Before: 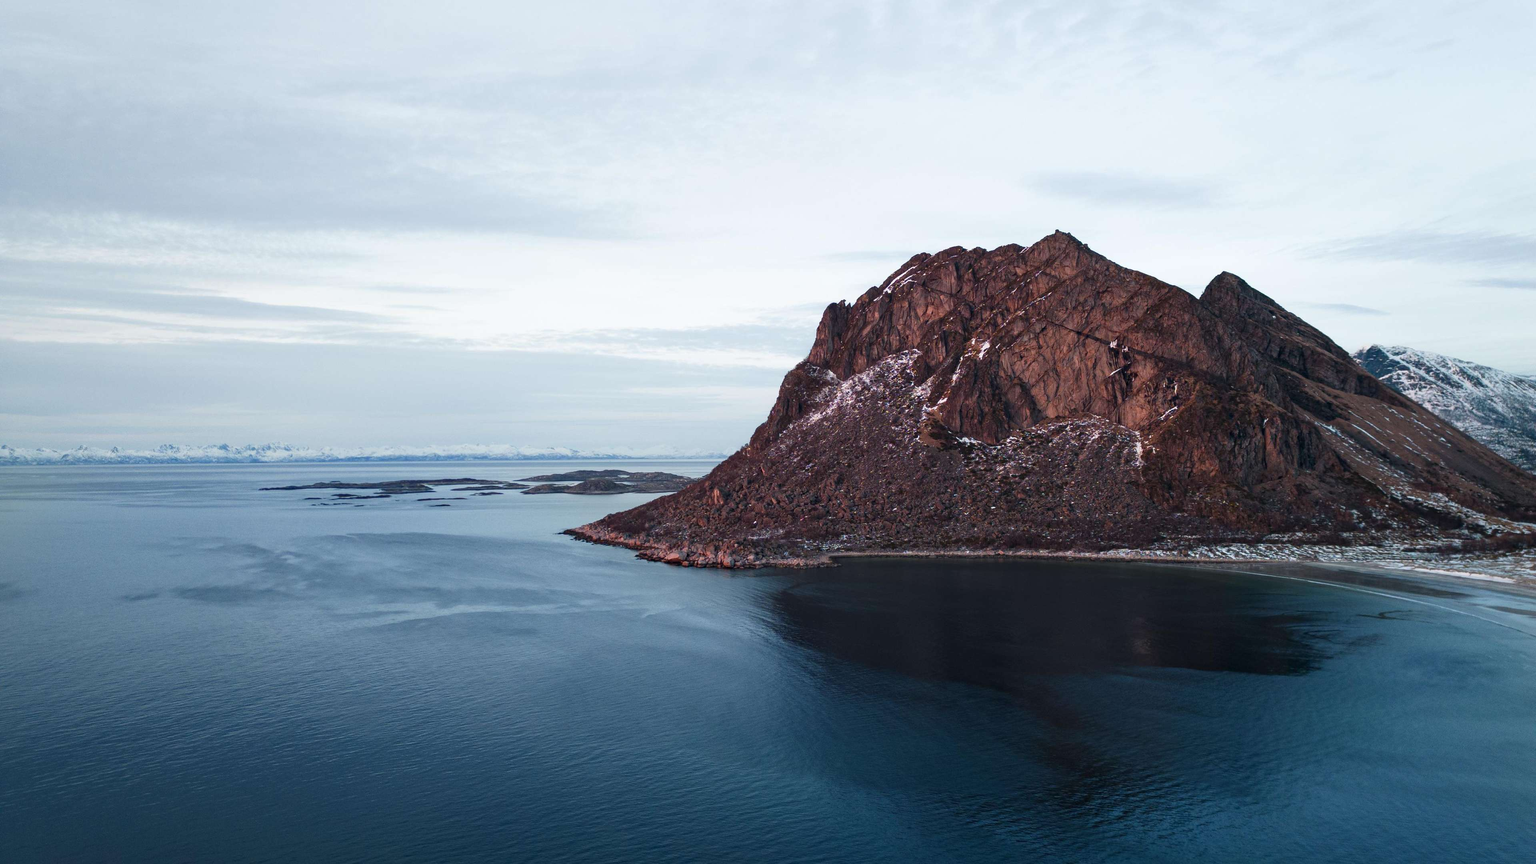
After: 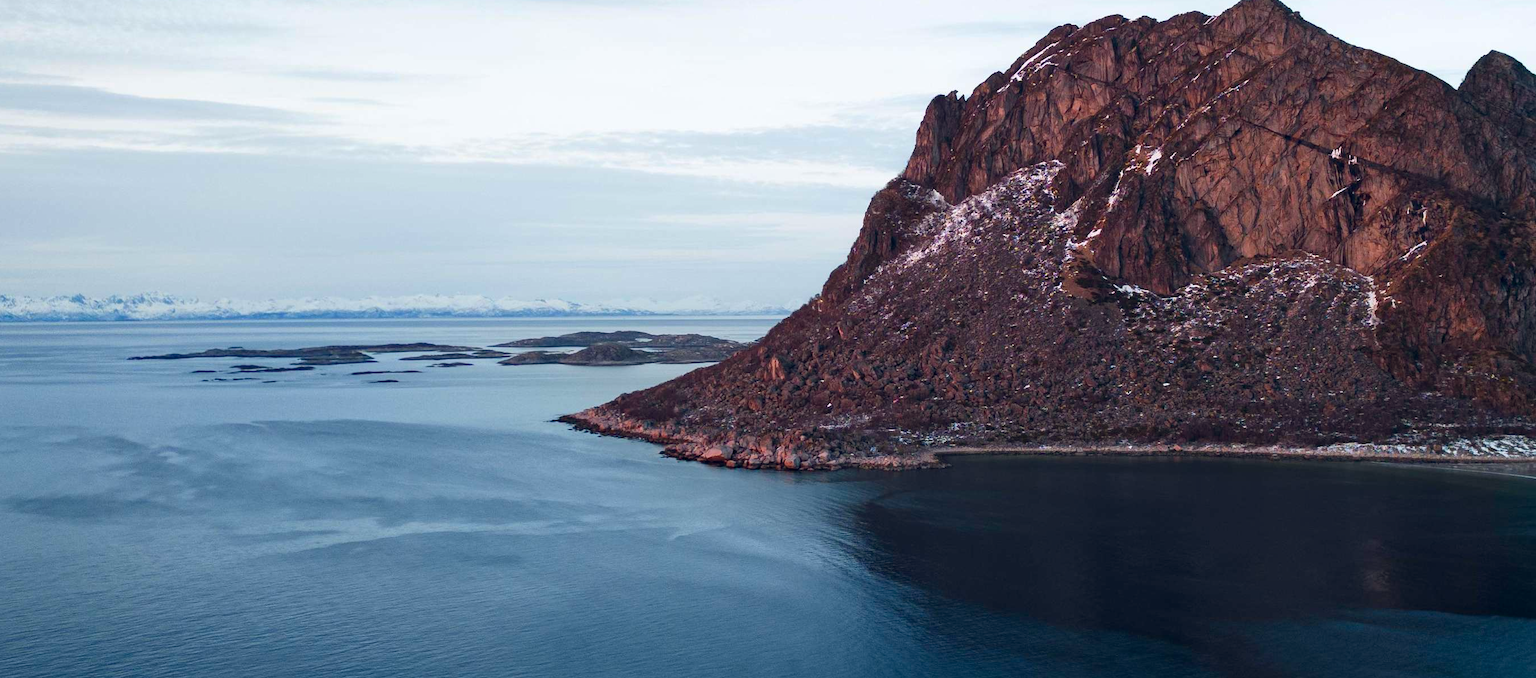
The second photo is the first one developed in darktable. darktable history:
color balance rgb: global offset › chroma 0.063%, global offset › hue 253.58°, linear chroma grading › global chroma 15.386%, perceptual saturation grading › global saturation 0.202%
crop: left 11.005%, top 27.335%, right 18.27%, bottom 17.084%
base curve: preserve colors none
